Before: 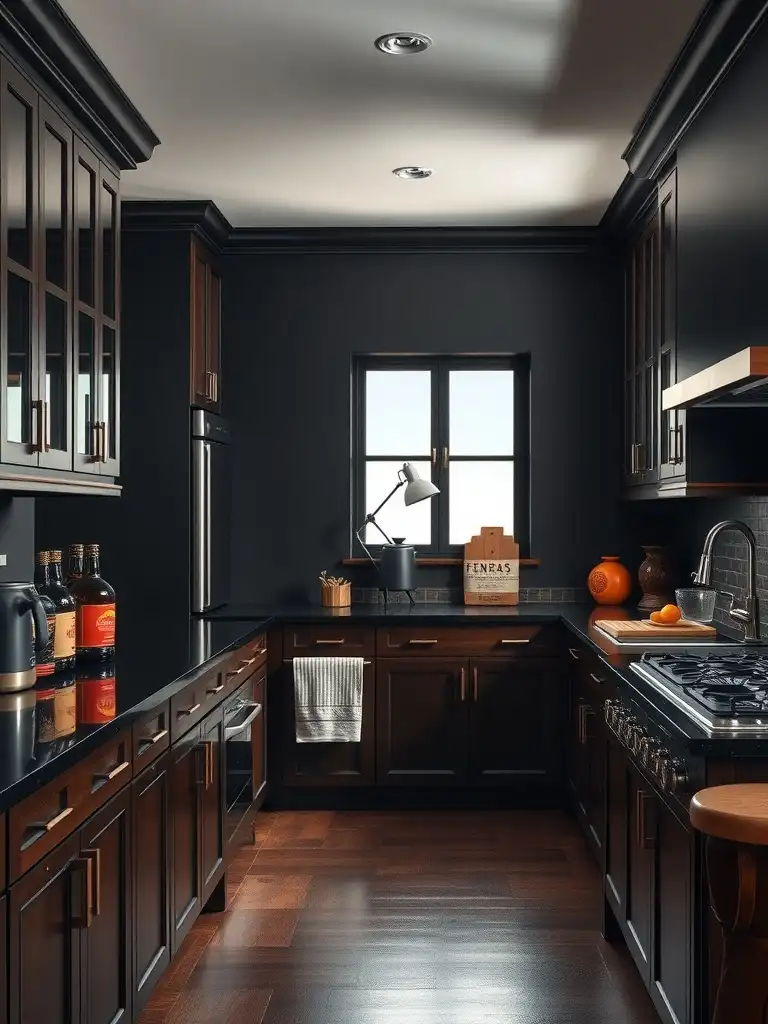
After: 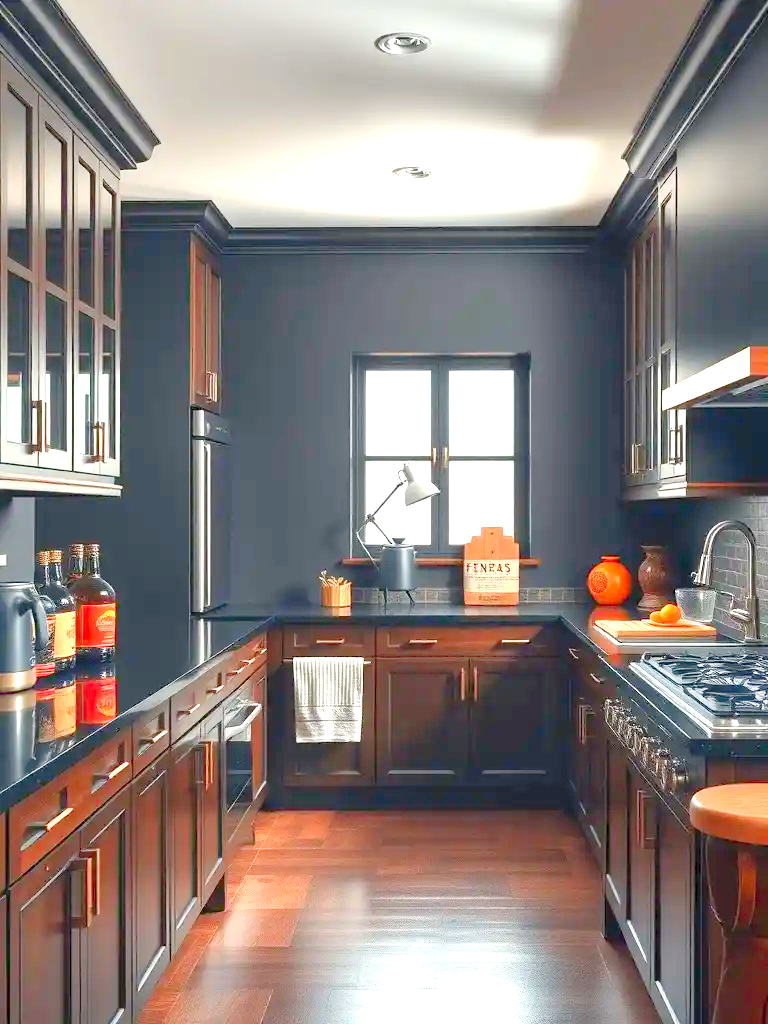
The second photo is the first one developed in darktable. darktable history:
levels: levels [0.008, 0.318, 0.836]
exposure: black level correction 0, exposure 0.68 EV, compensate exposure bias true, compensate highlight preservation false
